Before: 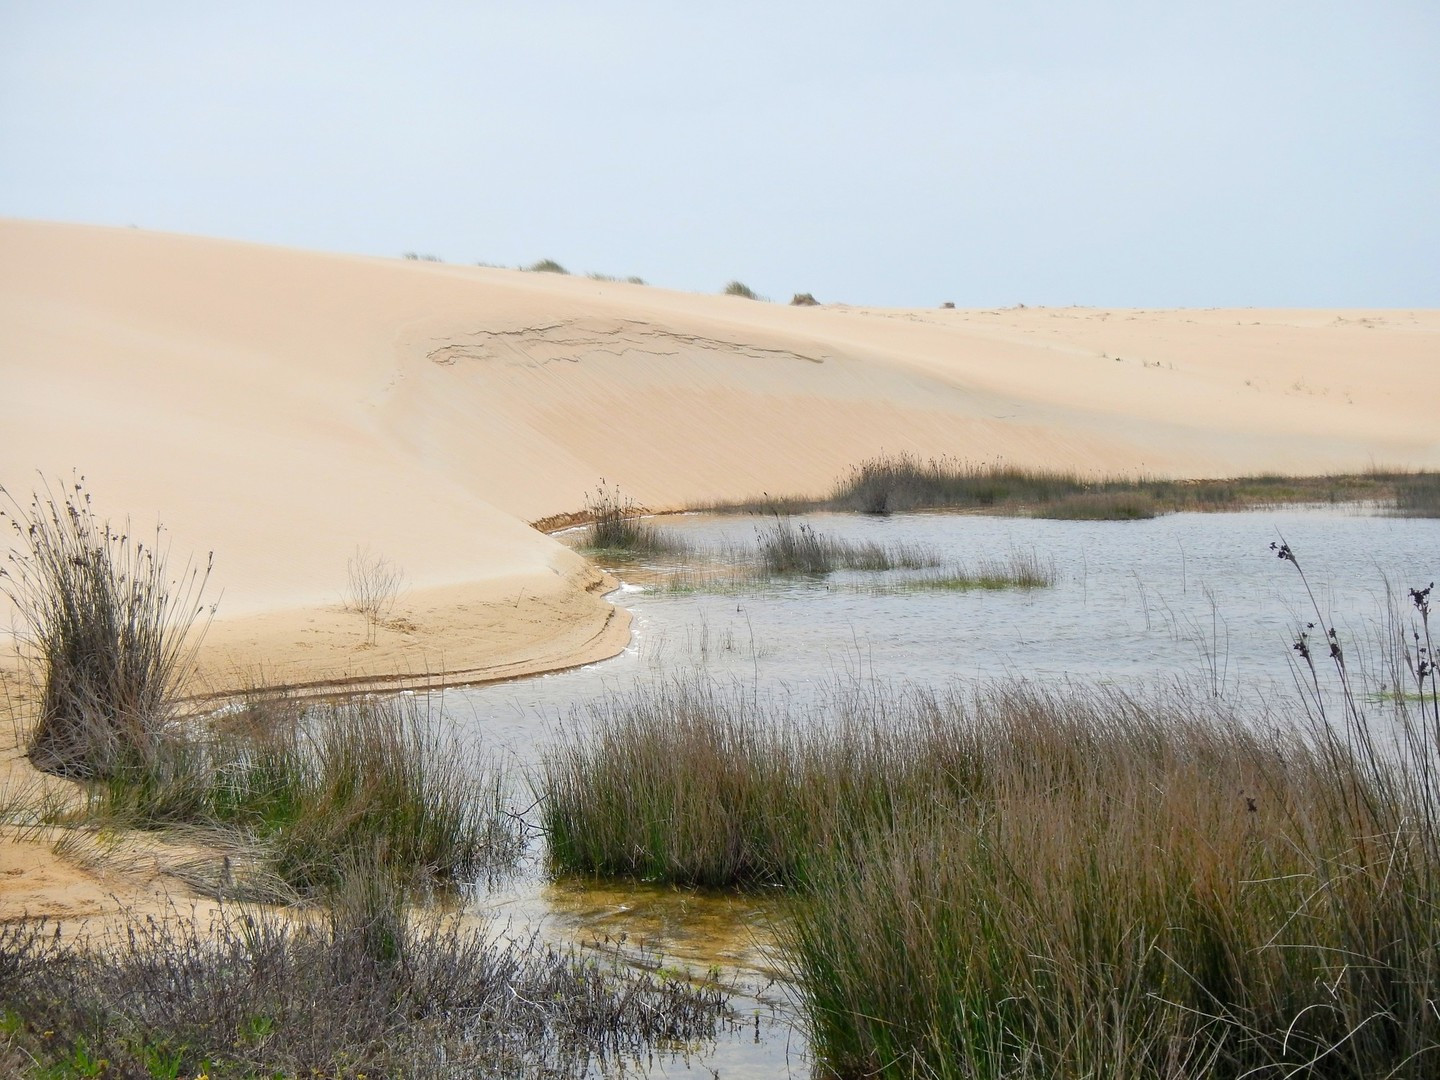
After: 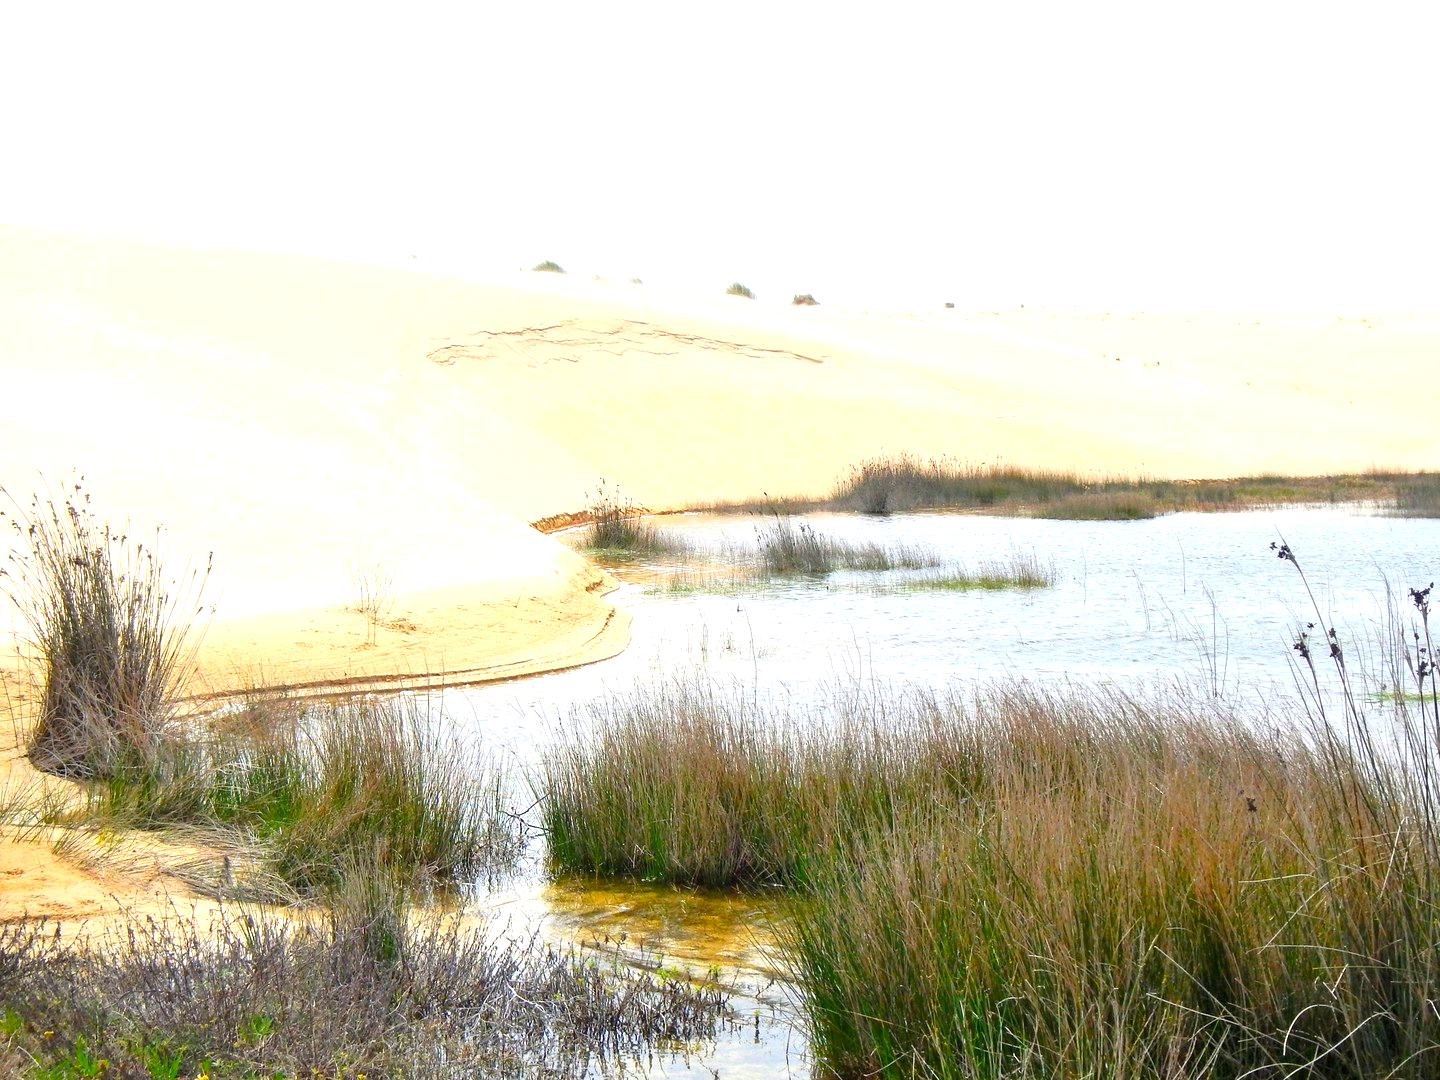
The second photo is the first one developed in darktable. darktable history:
contrast brightness saturation: brightness -0.019, saturation 0.348
exposure: black level correction 0, exposure 1.001 EV, compensate highlight preservation false
